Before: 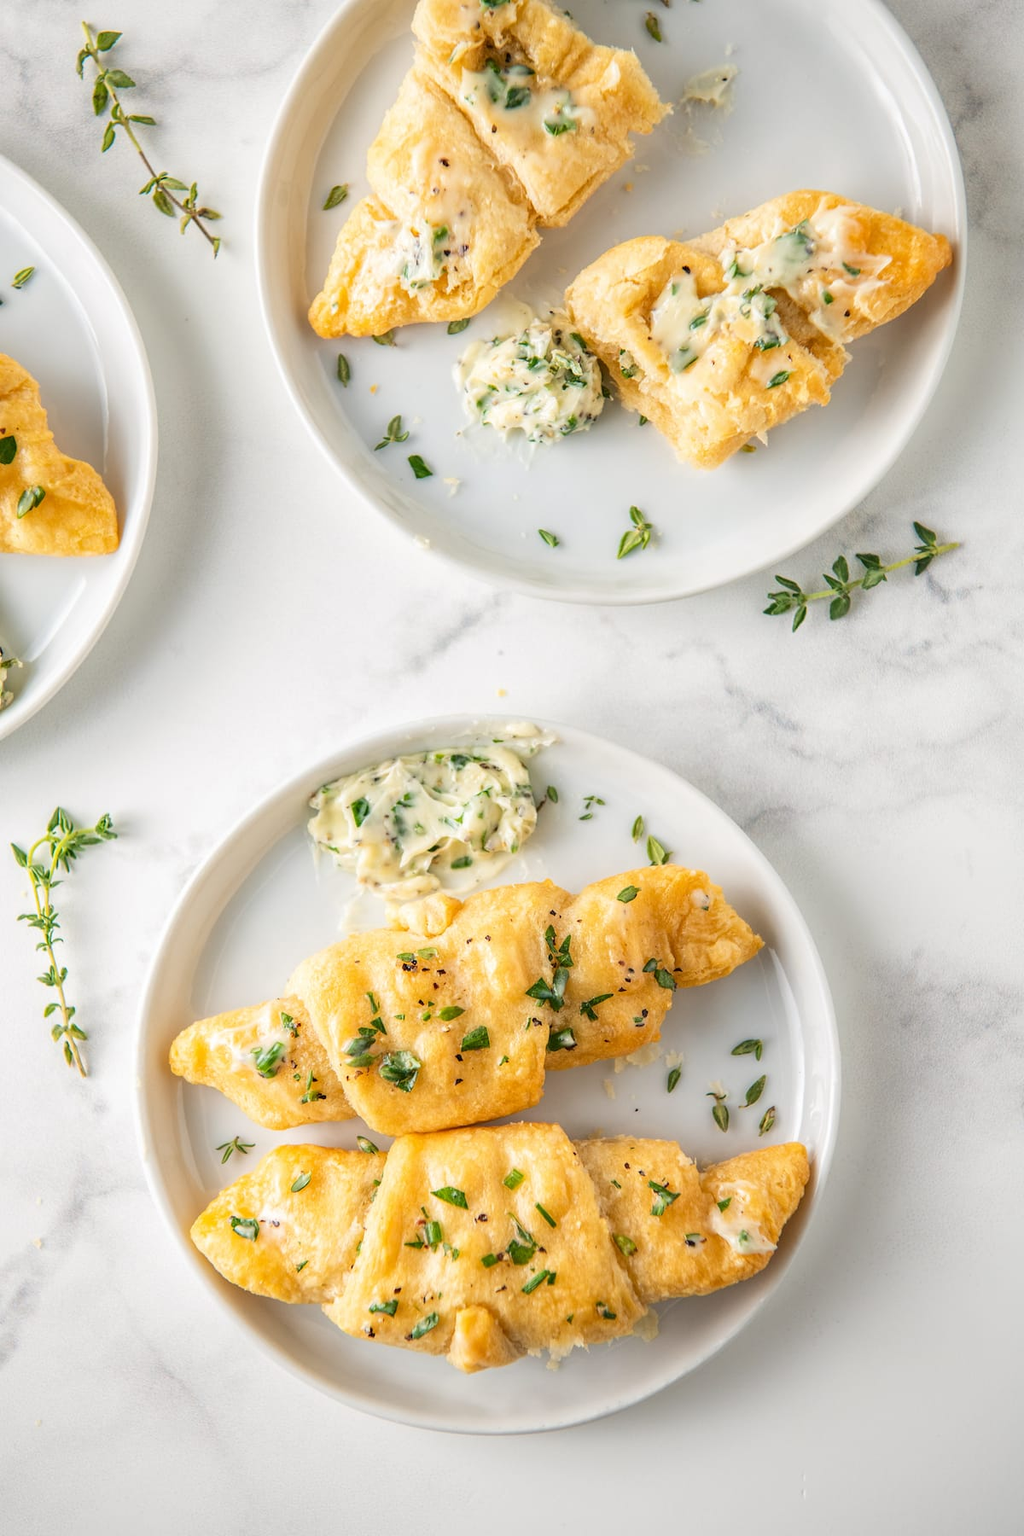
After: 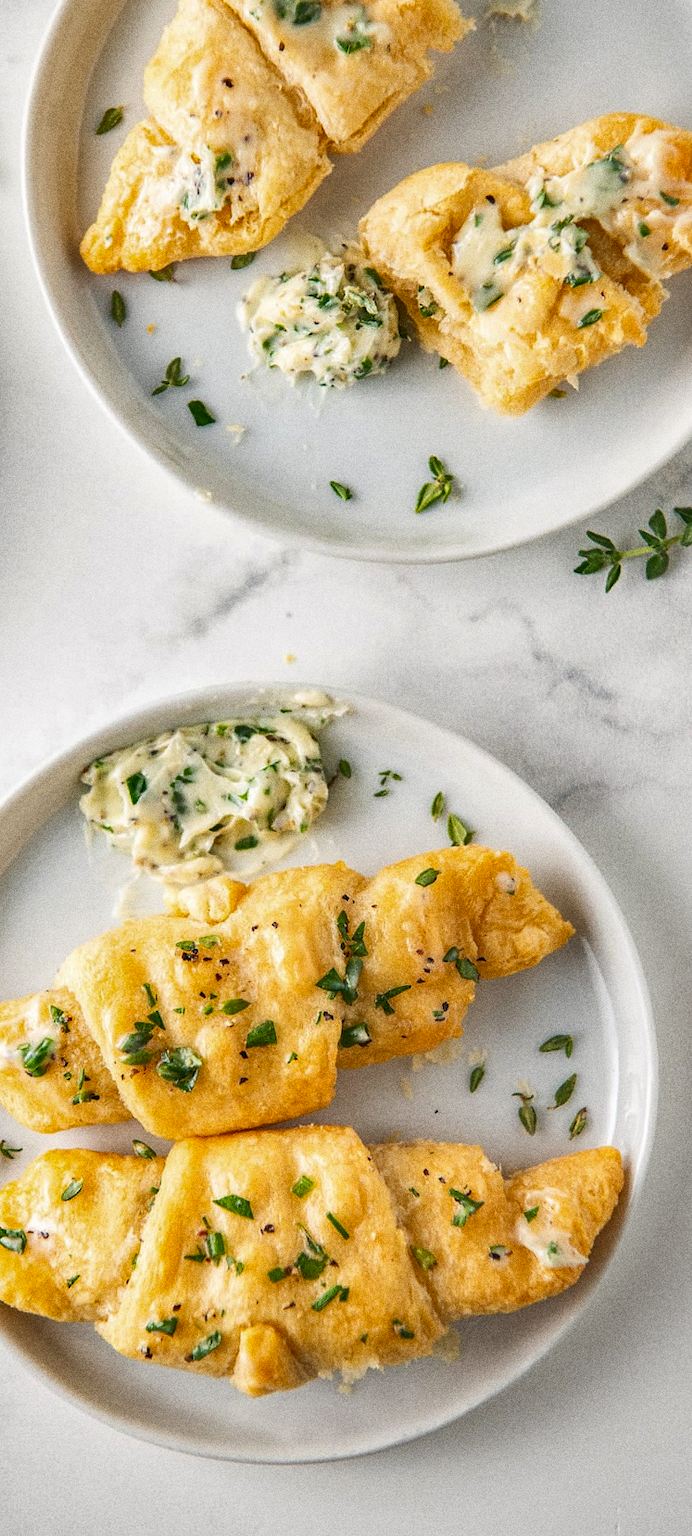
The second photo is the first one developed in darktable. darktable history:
shadows and highlights: shadows 60, soften with gaussian
crop and rotate: left 22.918%, top 5.629%, right 14.711%, bottom 2.247%
grain: coarseness 0.09 ISO, strength 40%
